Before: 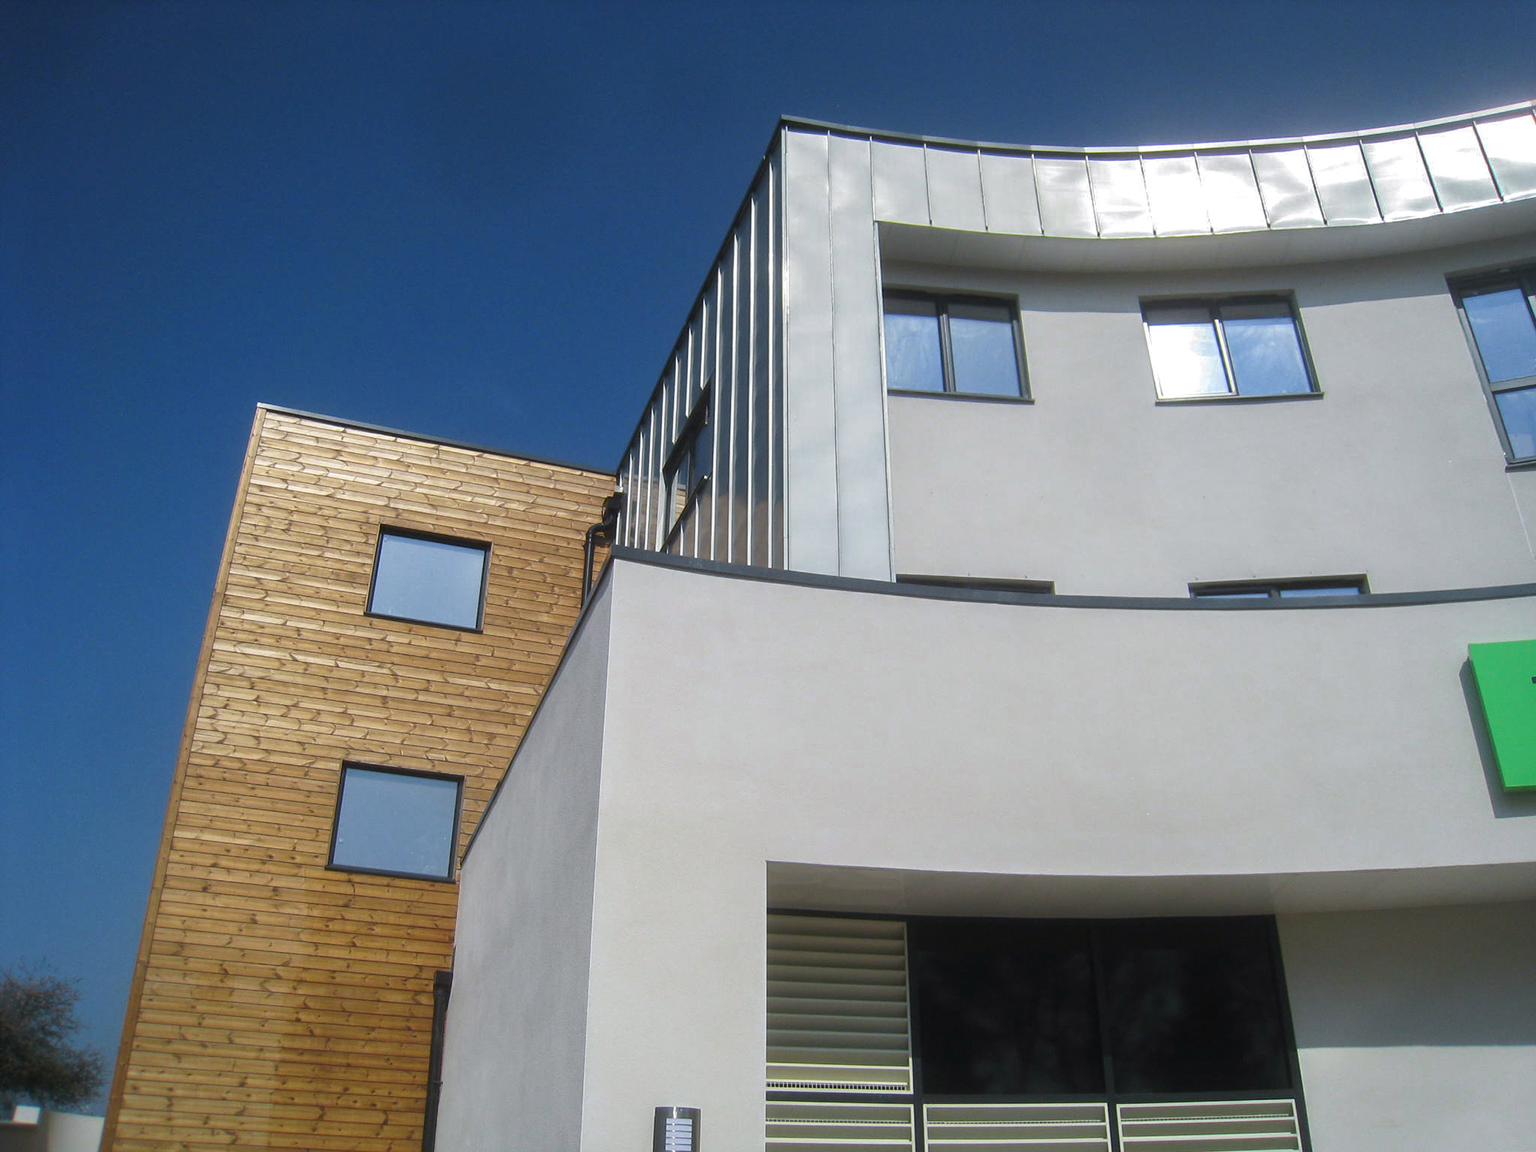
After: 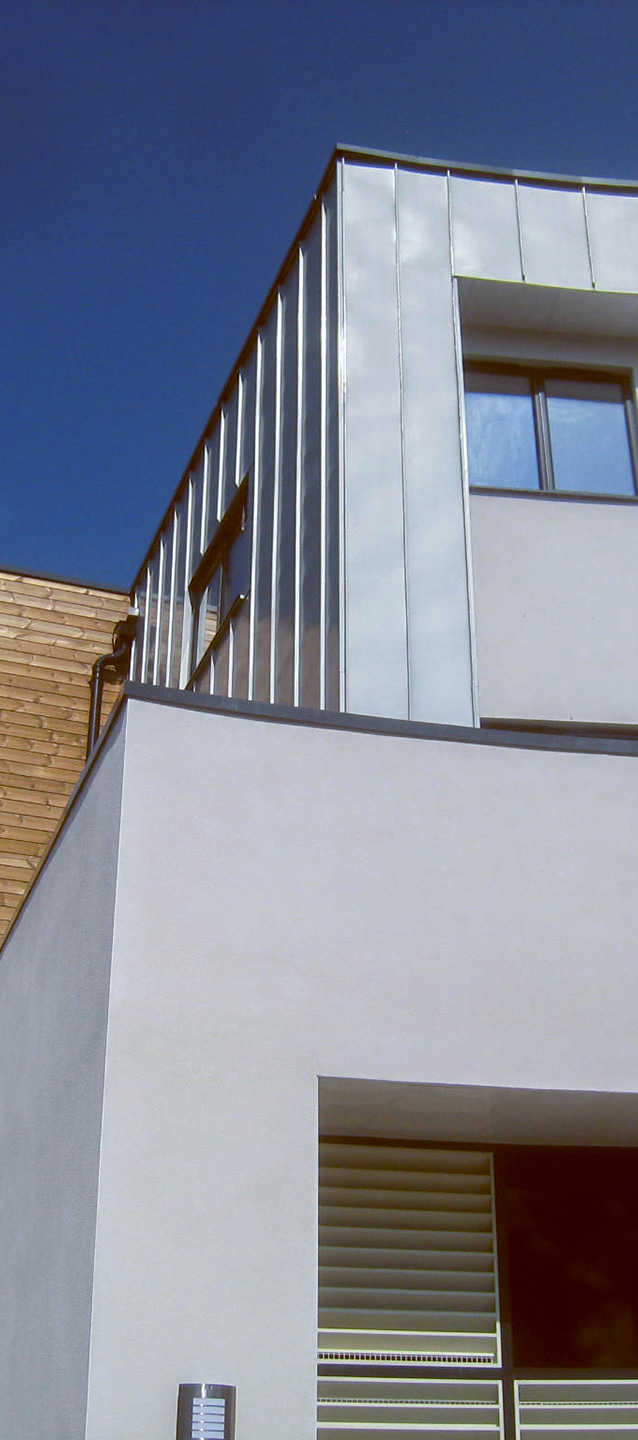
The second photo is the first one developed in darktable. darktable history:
color balance: lift [1, 1.015, 1.004, 0.985], gamma [1, 0.958, 0.971, 1.042], gain [1, 0.956, 0.977, 1.044]
crop: left 33.36%, right 33.36%
